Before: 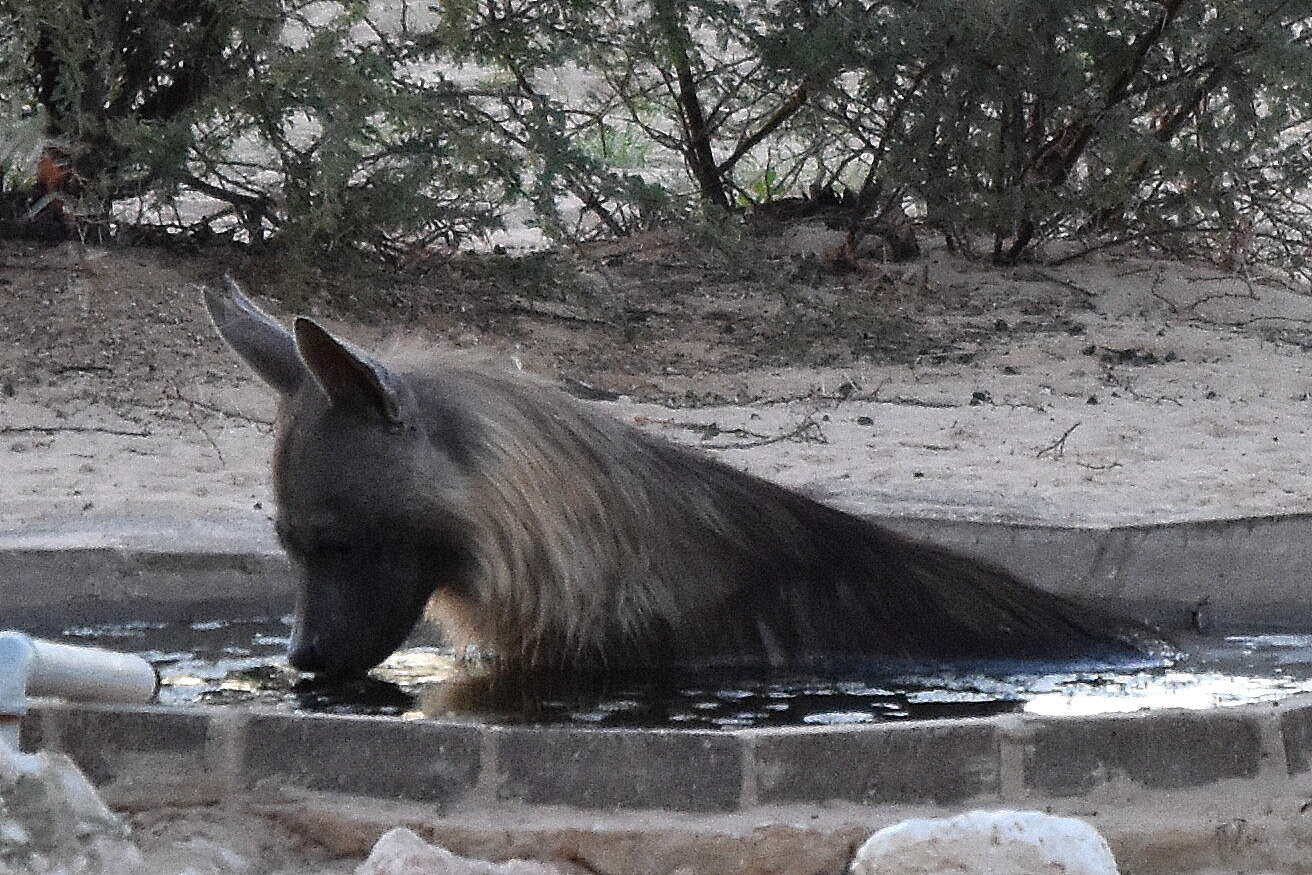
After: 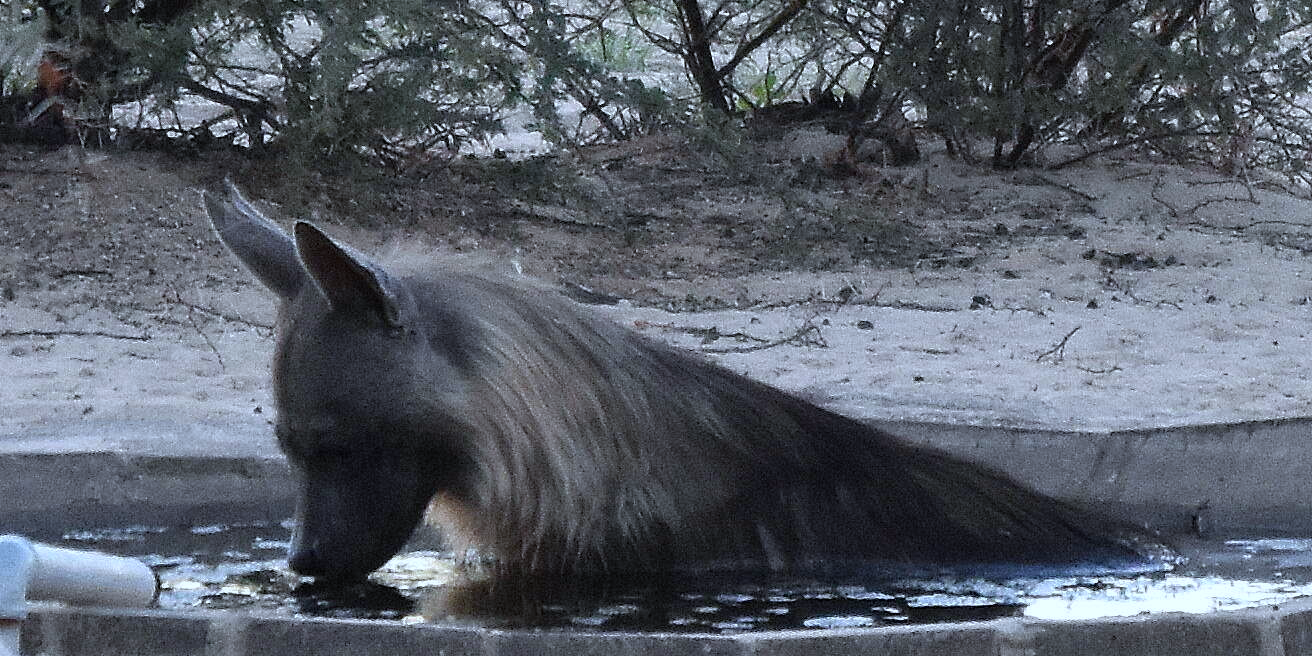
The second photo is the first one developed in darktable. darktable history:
crop: top 11.038%, bottom 13.962%
white balance: red 0.924, blue 1.095
